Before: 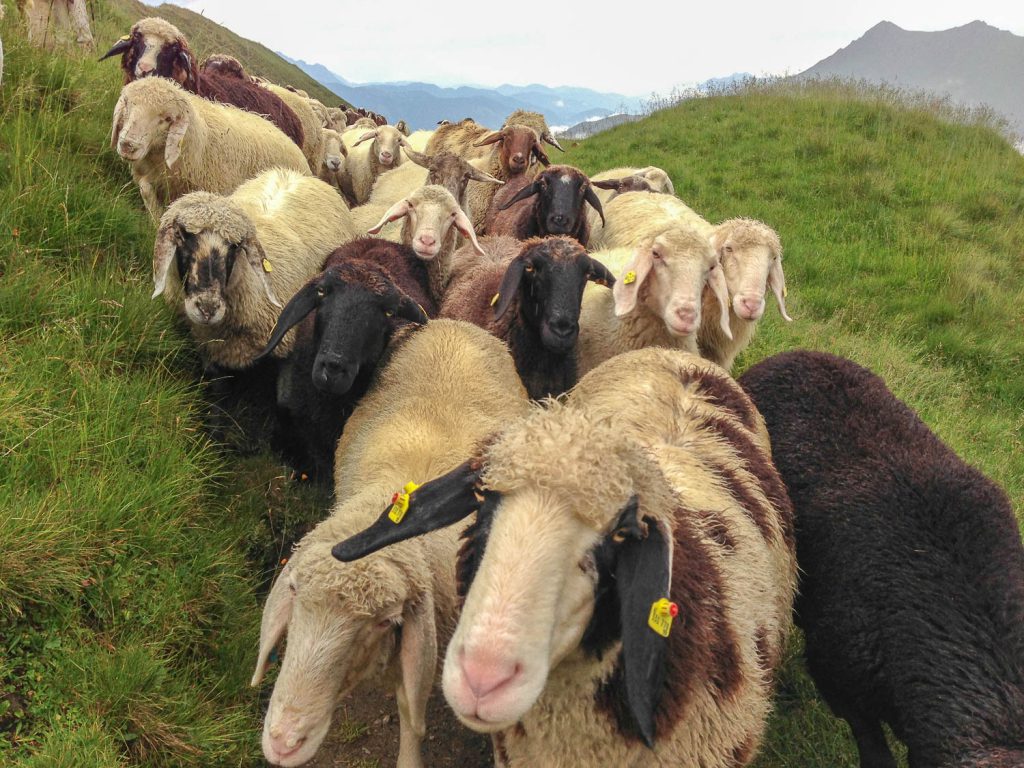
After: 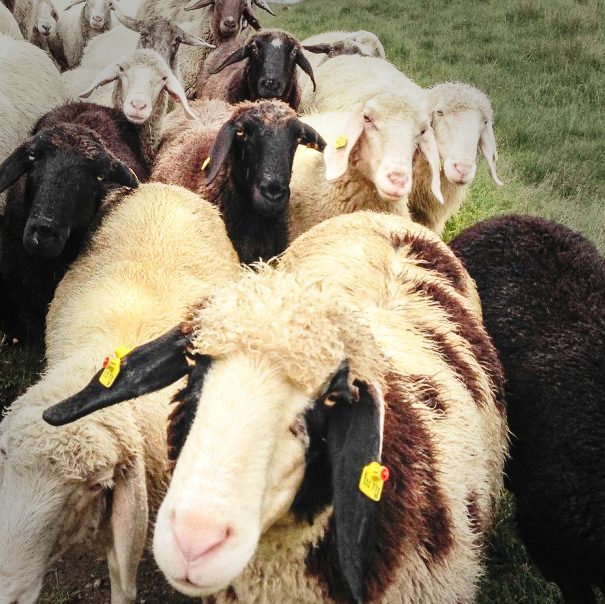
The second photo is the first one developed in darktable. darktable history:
crop and rotate: left 28.256%, top 17.734%, right 12.656%, bottom 3.573%
tone equalizer: -8 EV -0.417 EV, -7 EV -0.389 EV, -6 EV -0.333 EV, -5 EV -0.222 EV, -3 EV 0.222 EV, -2 EV 0.333 EV, -1 EV 0.389 EV, +0 EV 0.417 EV, edges refinement/feathering 500, mask exposure compensation -1.57 EV, preserve details no
vignetting: fall-off start 64.63%, center (-0.034, 0.148), width/height ratio 0.881
base curve: curves: ch0 [(0, 0) (0.028, 0.03) (0.121, 0.232) (0.46, 0.748) (0.859, 0.968) (1, 1)], preserve colors none
